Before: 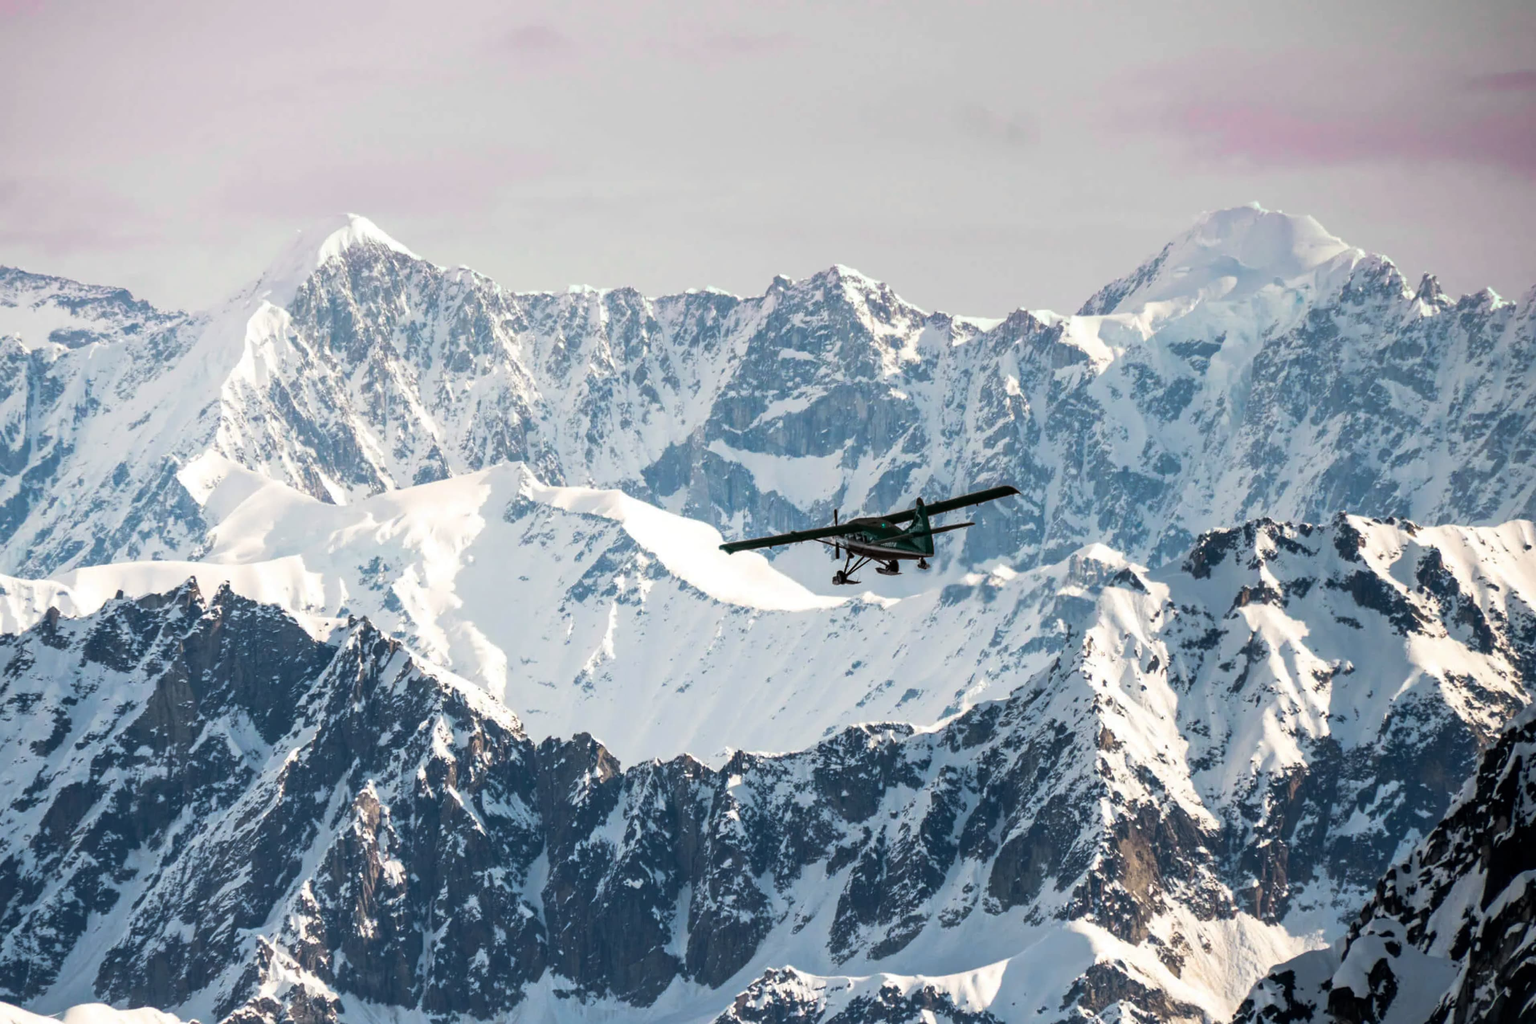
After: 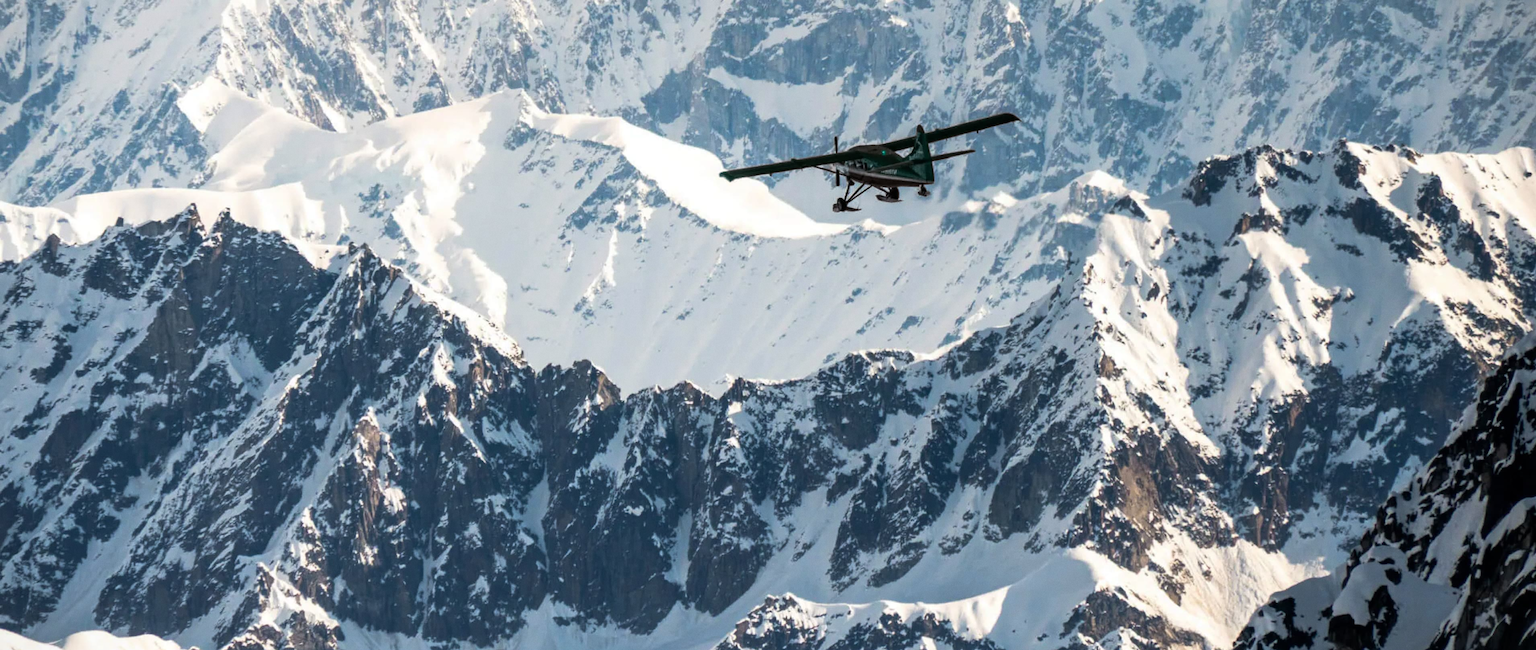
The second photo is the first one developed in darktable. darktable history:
grain: coarseness 14.57 ISO, strength 8.8%
vignetting: fall-off start 100%, brightness -0.282, width/height ratio 1.31
crop and rotate: top 36.435%
